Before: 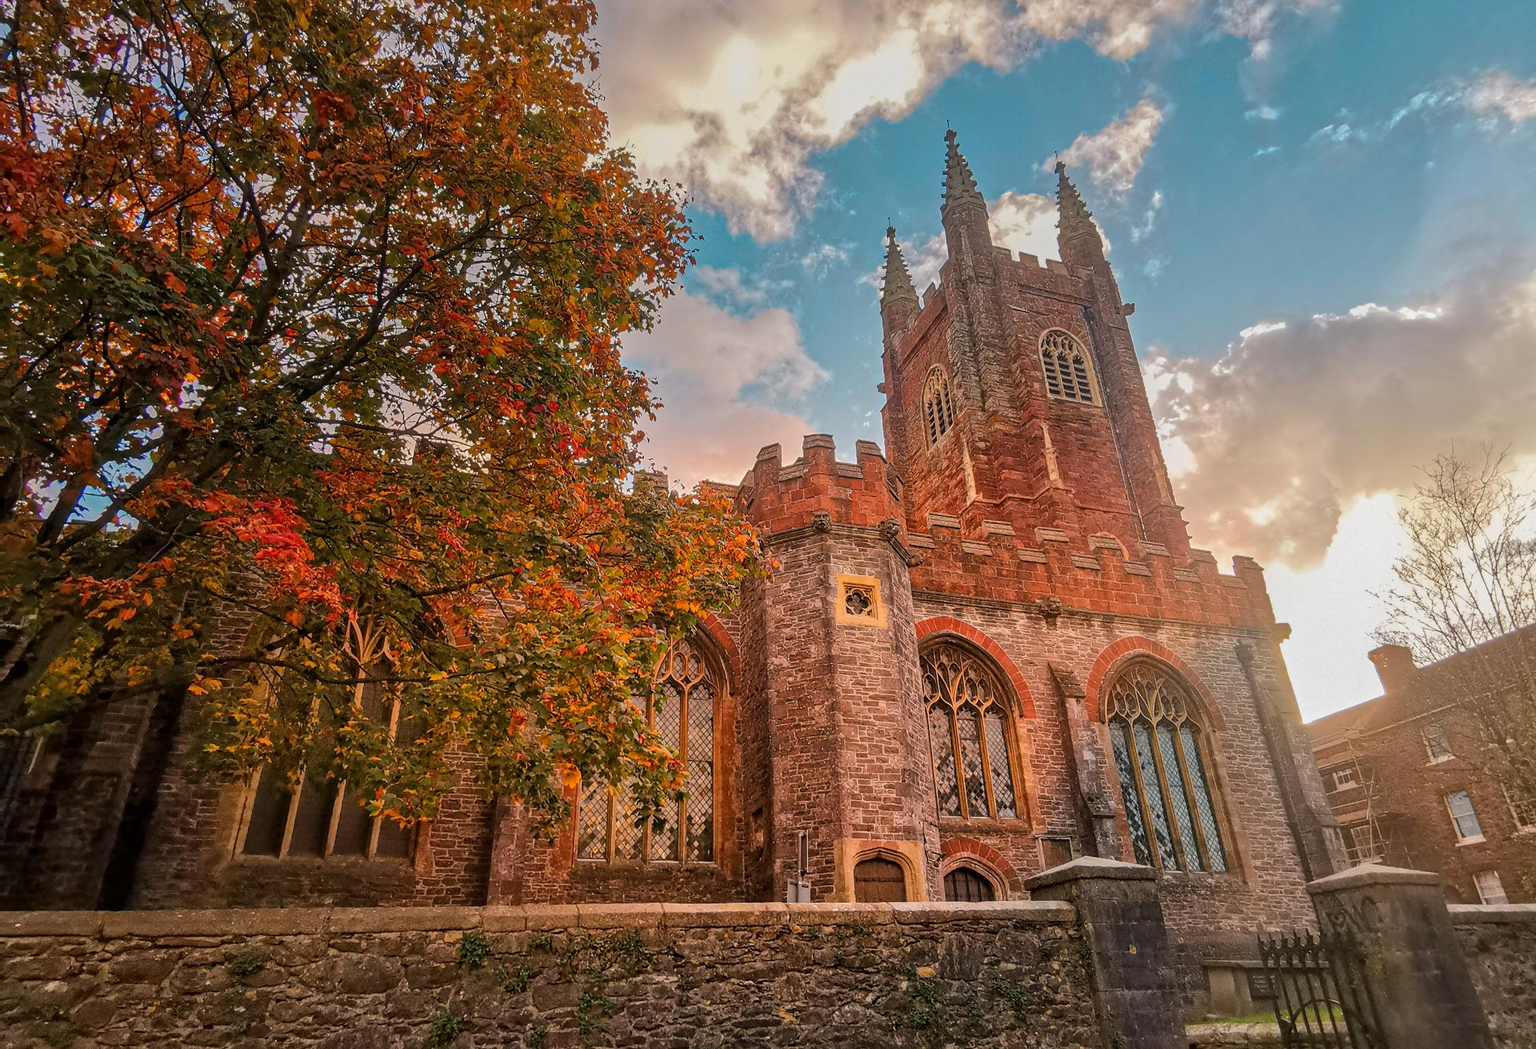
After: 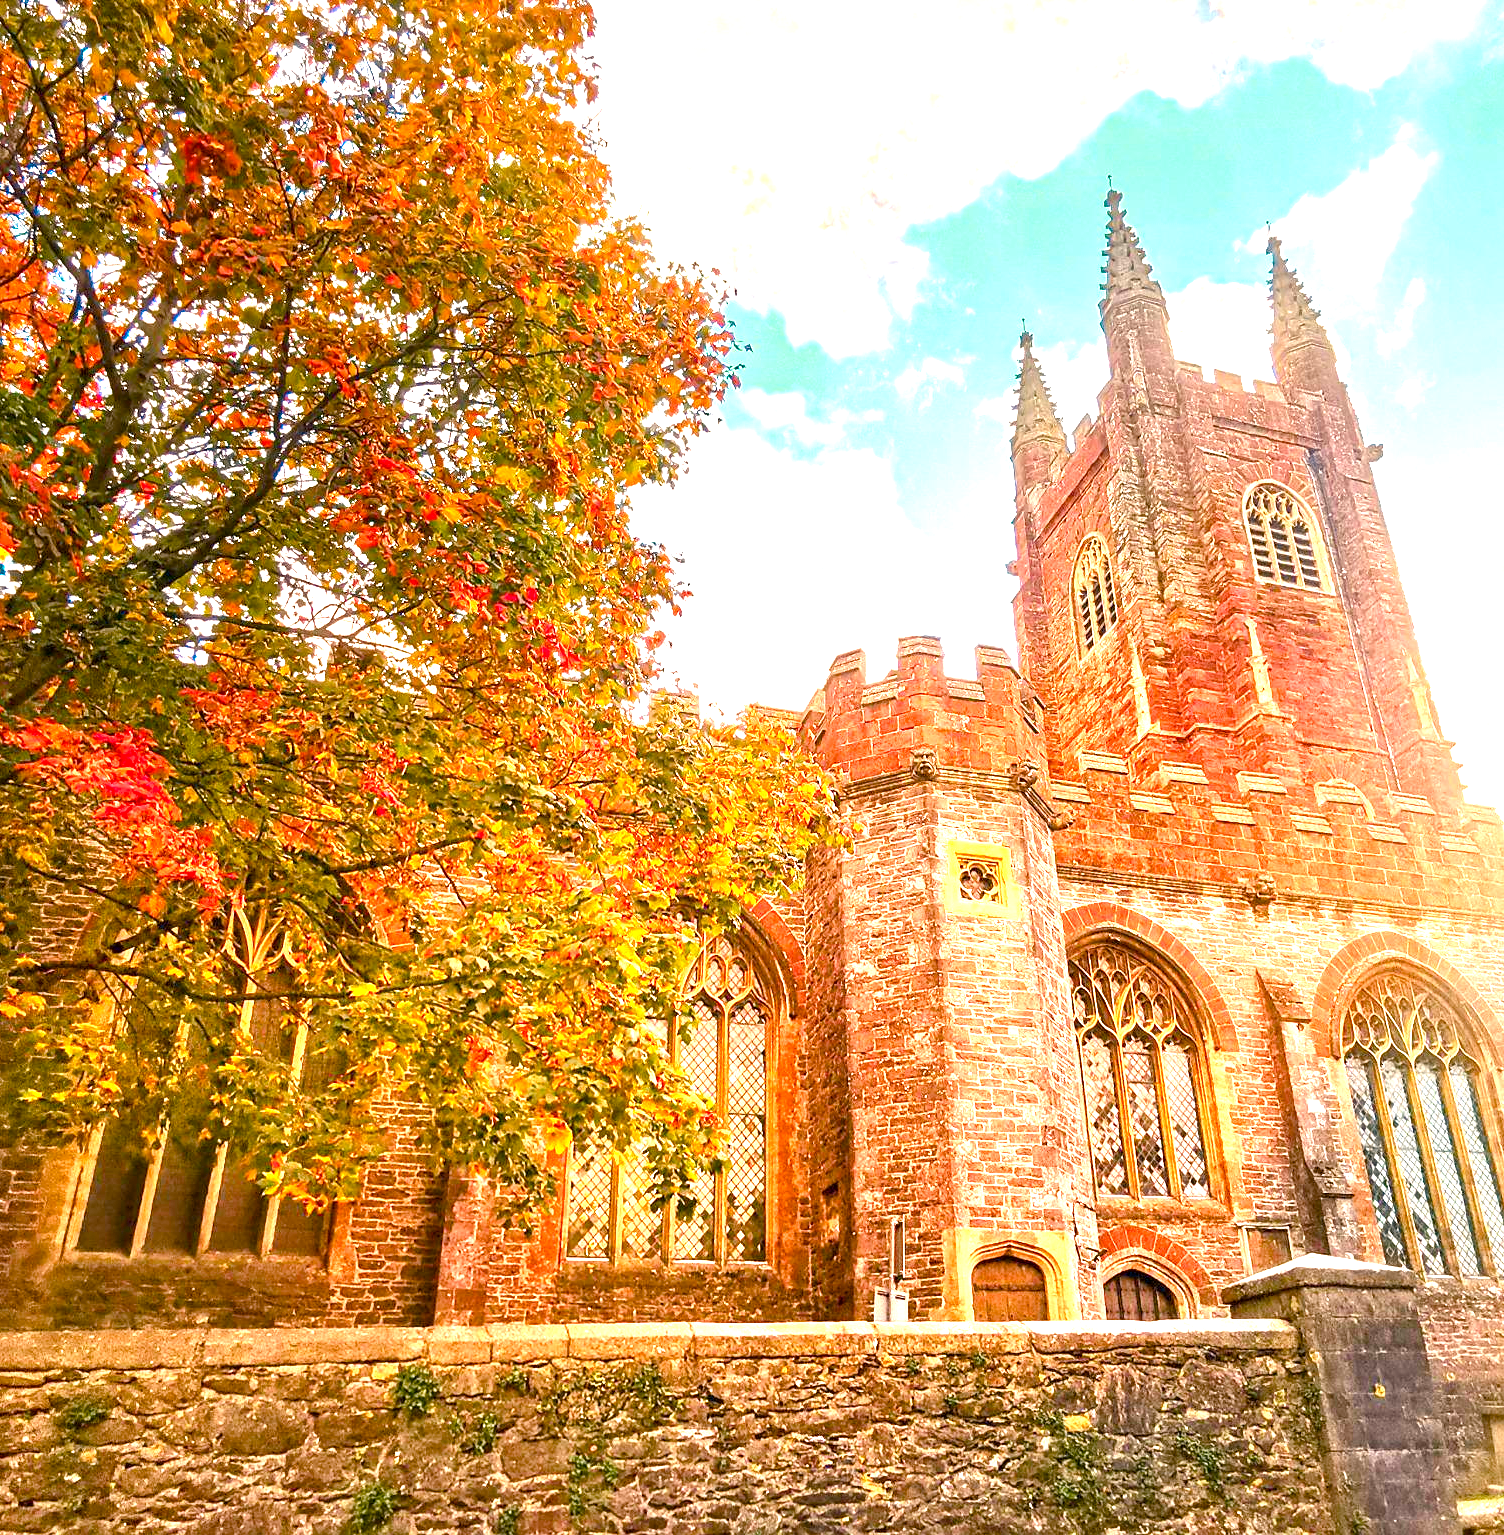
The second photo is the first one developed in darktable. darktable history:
exposure: exposure 2.283 EV, compensate exposure bias true, compensate highlight preservation false
color balance rgb: shadows lift › chroma 2.051%, shadows lift › hue 214.86°, highlights gain › chroma 2%, highlights gain › hue 73.45°, perceptual saturation grading › global saturation 20%, perceptual saturation grading › highlights -25.407%, perceptual saturation grading › shadows 49.675%, global vibrance 20%
color zones: curves: ch0 [(0.254, 0.492) (0.724, 0.62)]; ch1 [(0.25, 0.528) (0.719, 0.796)]; ch2 [(0, 0.472) (0.25, 0.5) (0.73, 0.184)]
crop and rotate: left 12.403%, right 20.717%
